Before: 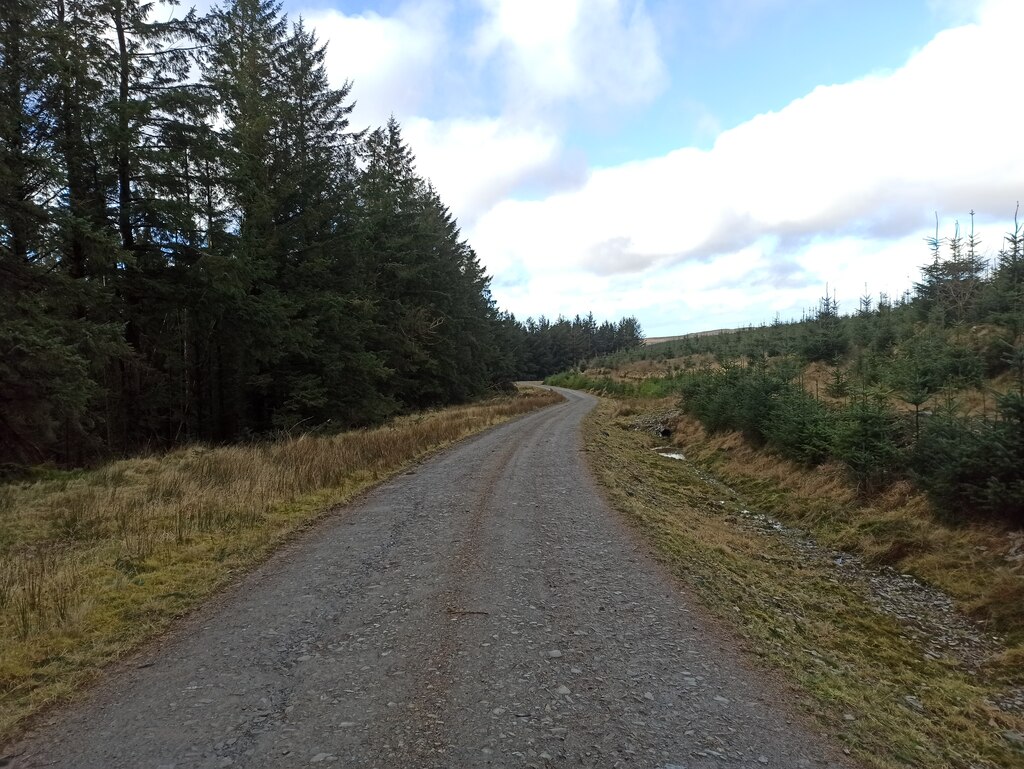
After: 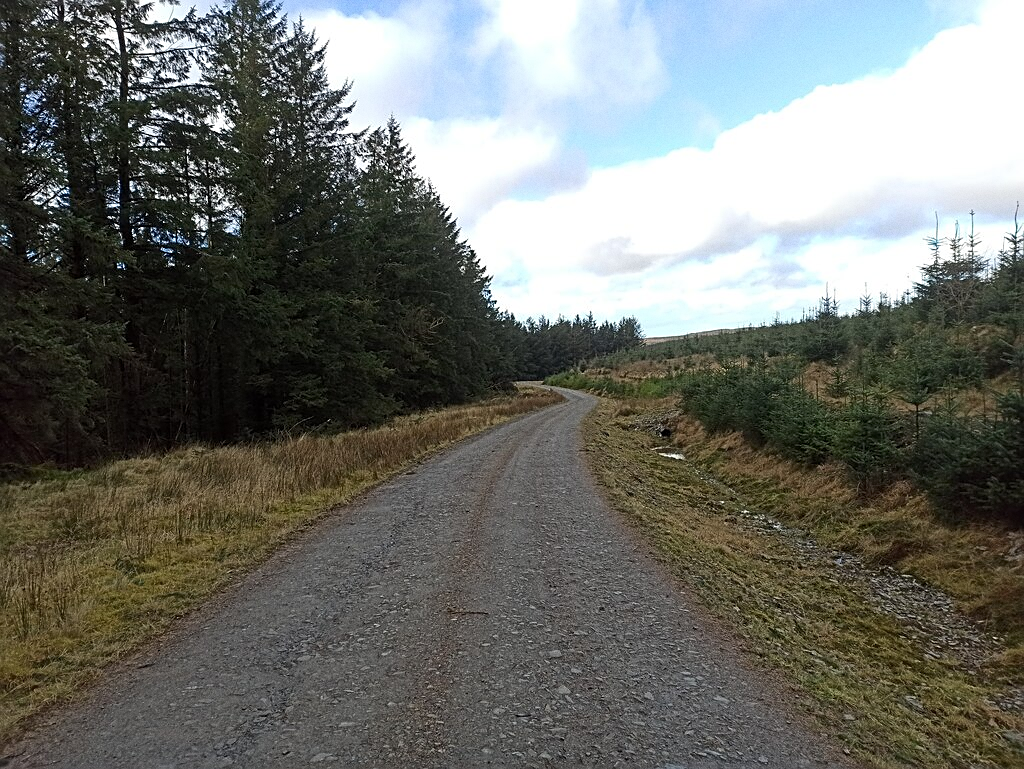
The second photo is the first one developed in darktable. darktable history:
grain: coarseness 0.47 ISO
sharpen: on, module defaults
